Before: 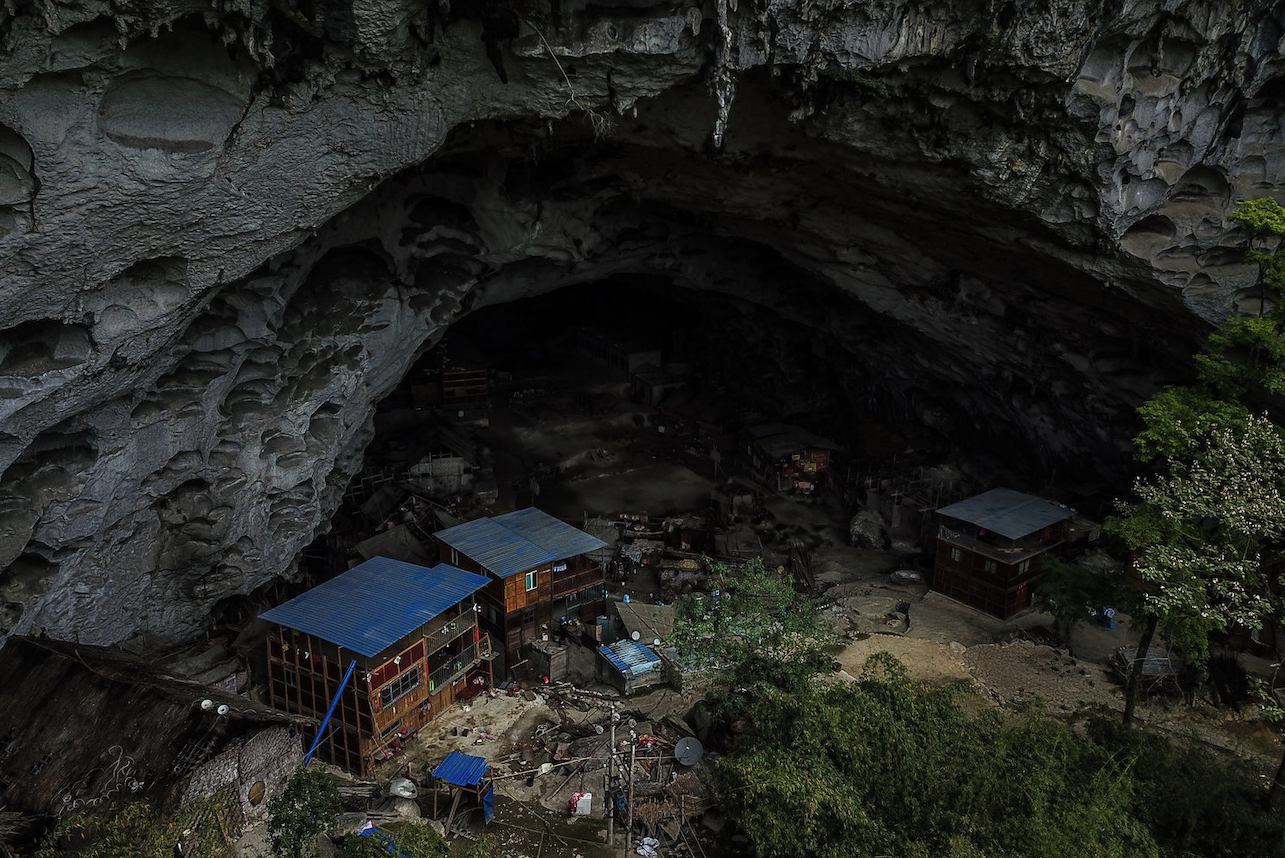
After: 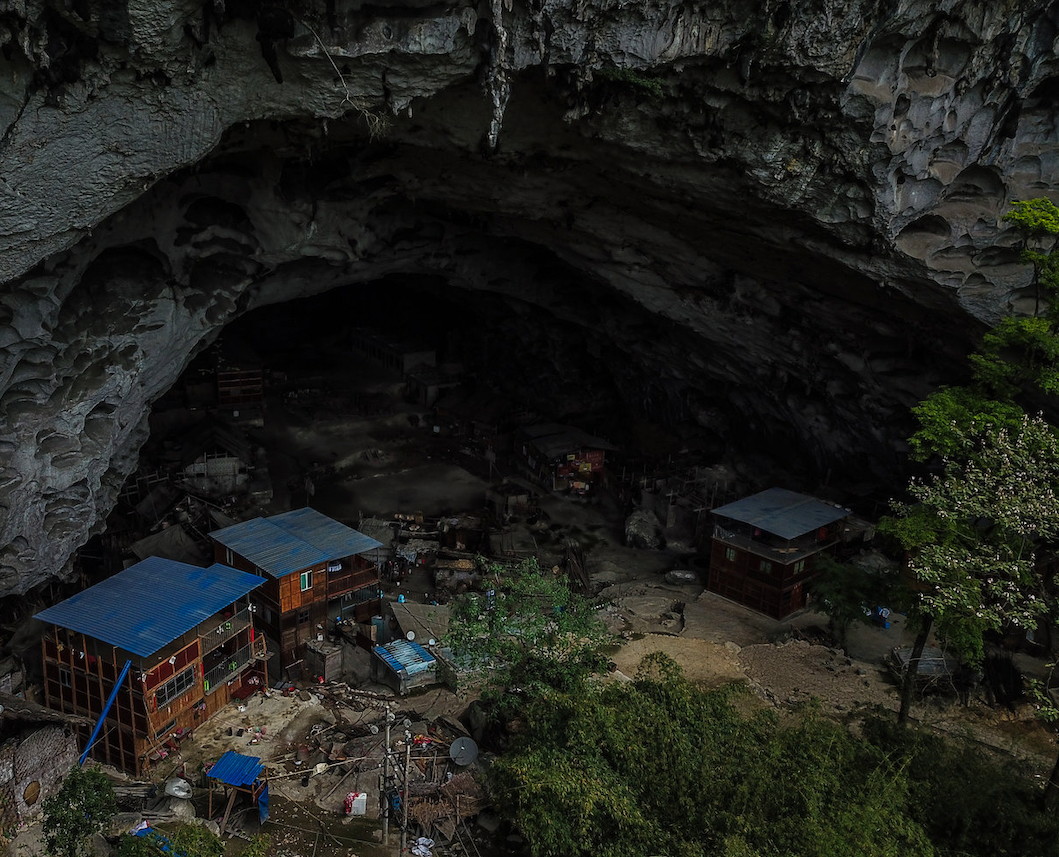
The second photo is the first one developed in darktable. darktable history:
crop: left 17.582%, bottom 0.031%
tone equalizer: -8 EV -0.001 EV, -7 EV 0.001 EV, -6 EV -0.002 EV, -5 EV -0.003 EV, -4 EV -0.062 EV, -3 EV -0.222 EV, -2 EV -0.267 EV, -1 EV 0.105 EV, +0 EV 0.303 EV
